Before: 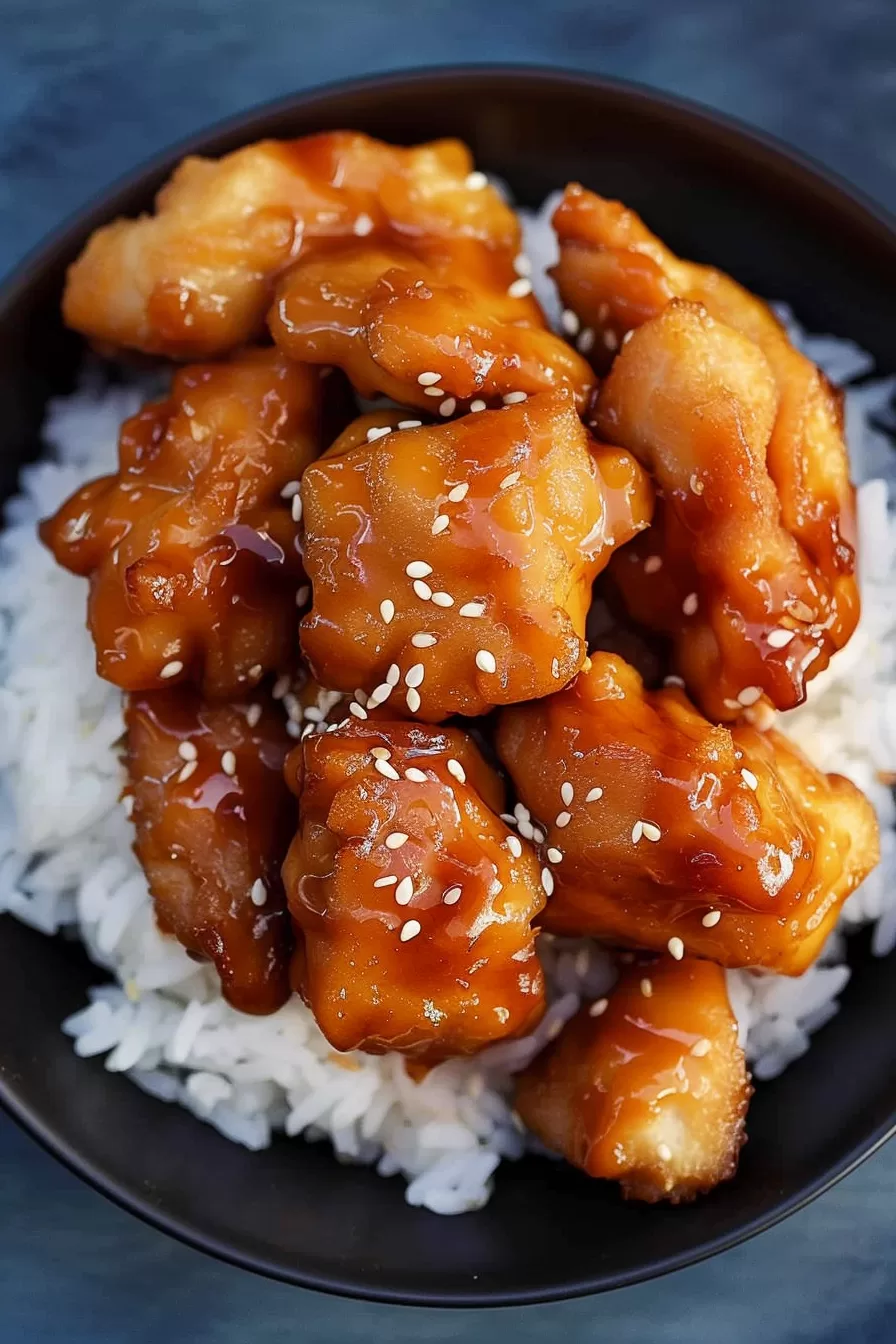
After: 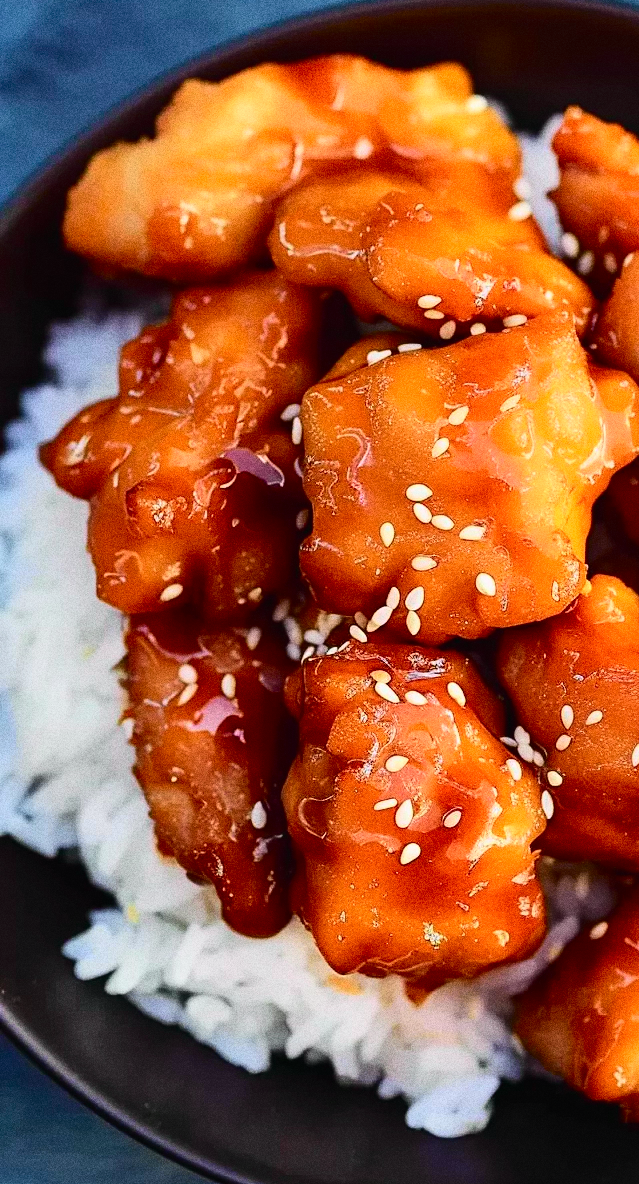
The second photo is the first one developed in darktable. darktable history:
grain: coarseness 0.09 ISO, strength 40%
tone curve: curves: ch0 [(0, 0.014) (0.12, 0.096) (0.386, 0.49) (0.54, 0.684) (0.751, 0.855) (0.89, 0.943) (0.998, 0.989)]; ch1 [(0, 0) (0.133, 0.099) (0.437, 0.41) (0.5, 0.5) (0.517, 0.536) (0.548, 0.575) (0.582, 0.631) (0.627, 0.688) (0.836, 0.868) (1, 1)]; ch2 [(0, 0) (0.374, 0.341) (0.456, 0.443) (0.478, 0.49) (0.501, 0.5) (0.528, 0.538) (0.55, 0.6) (0.572, 0.63) (0.702, 0.765) (1, 1)], color space Lab, independent channels, preserve colors none
crop: top 5.803%, right 27.864%, bottom 5.804%
